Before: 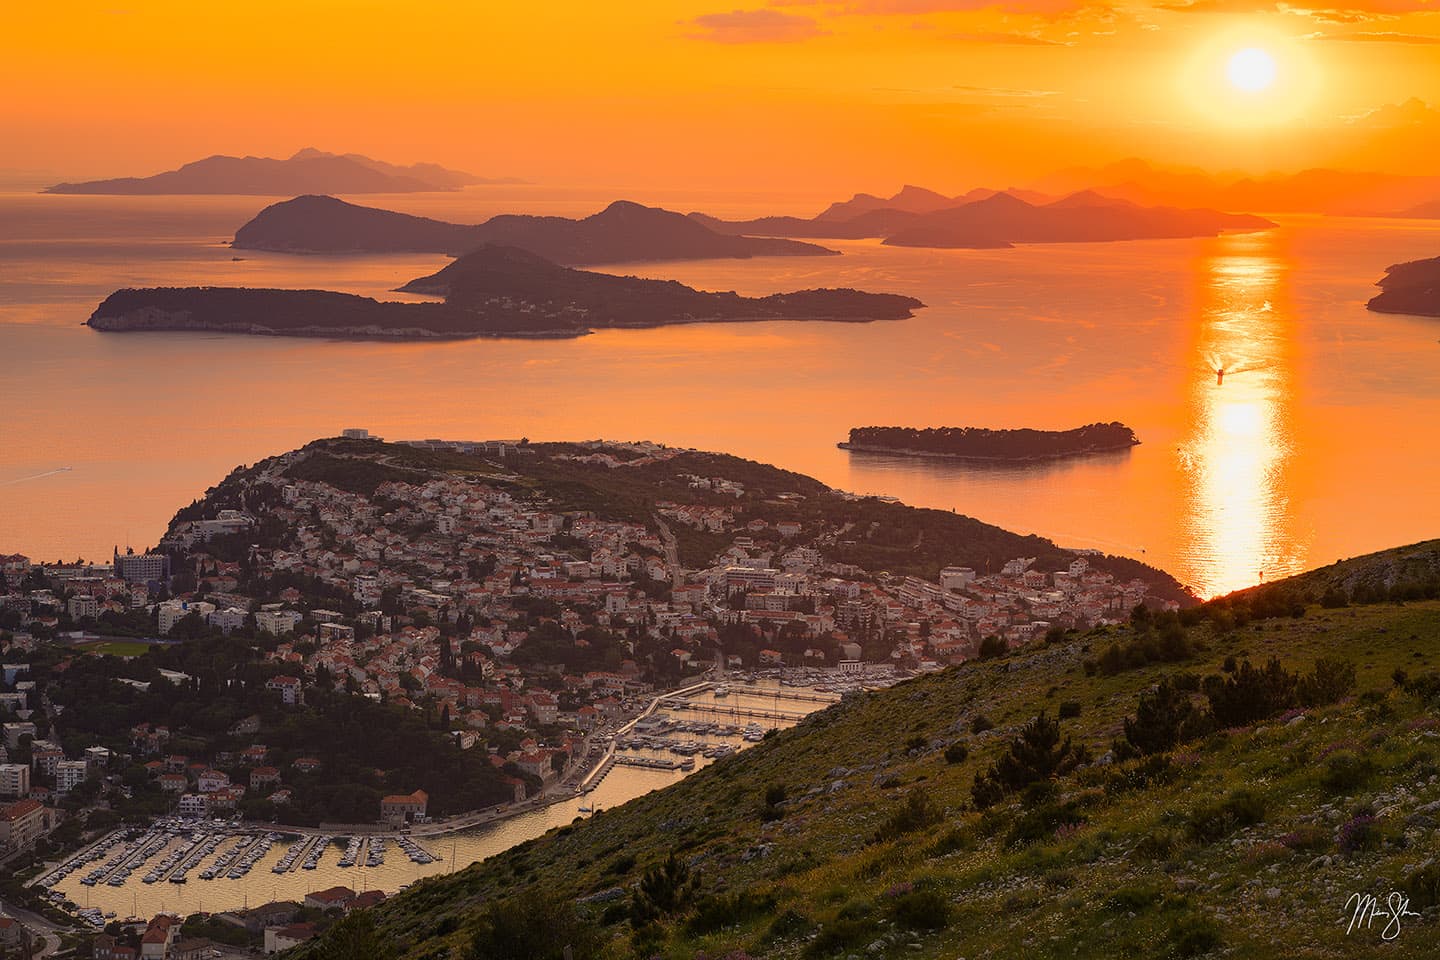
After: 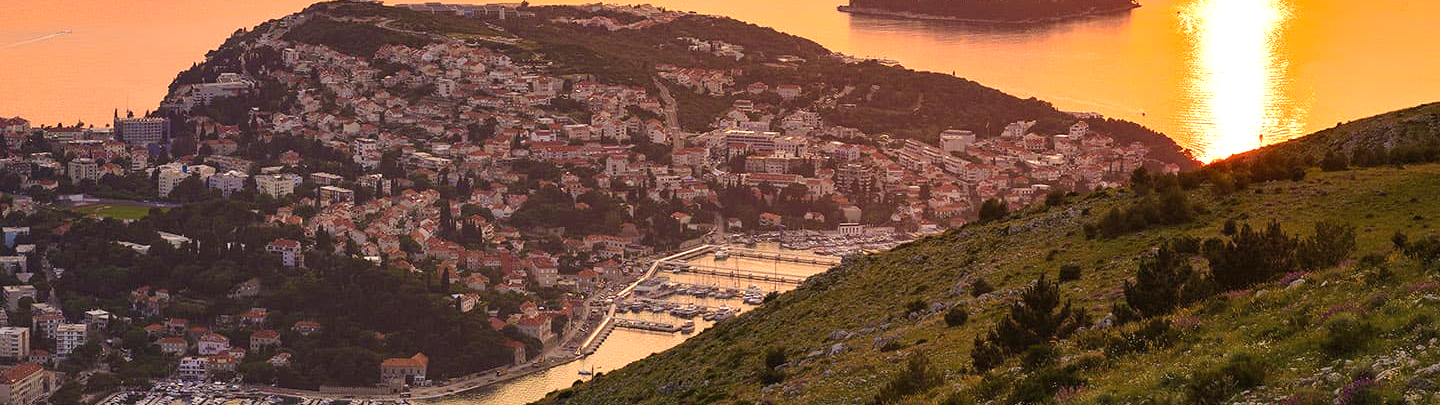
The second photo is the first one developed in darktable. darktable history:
velvia: on, module defaults
exposure: black level correction 0, exposure 0.699 EV, compensate highlight preservation false
crop: top 45.542%, bottom 12.261%
shadows and highlights: shadows 36.93, highlights -27.85, soften with gaussian
